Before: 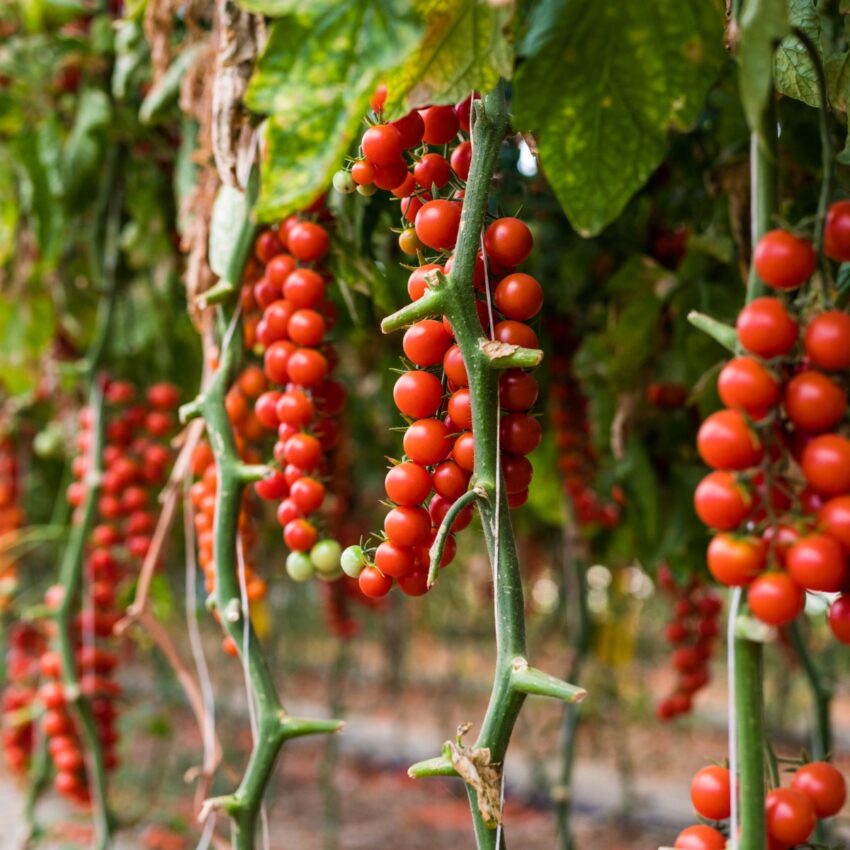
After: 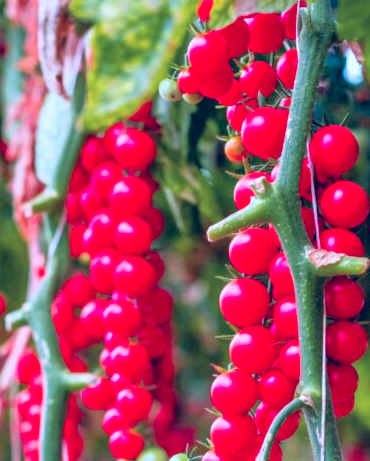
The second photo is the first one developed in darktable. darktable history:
crop: left 20.577%, top 10.892%, right 35.795%, bottom 34.807%
tone equalizer: -7 EV 0.165 EV, -6 EV 0.585 EV, -5 EV 1.13 EV, -4 EV 1.3 EV, -3 EV 1.18 EV, -2 EV 0.6 EV, -1 EV 0.152 EV
tone curve: curves: ch1 [(0, 0) (0.108, 0.197) (0.5, 0.5) (0.681, 0.885) (1, 1)]; ch2 [(0, 0) (0.28, 0.151) (1, 1)], color space Lab, independent channels, preserve colors none
